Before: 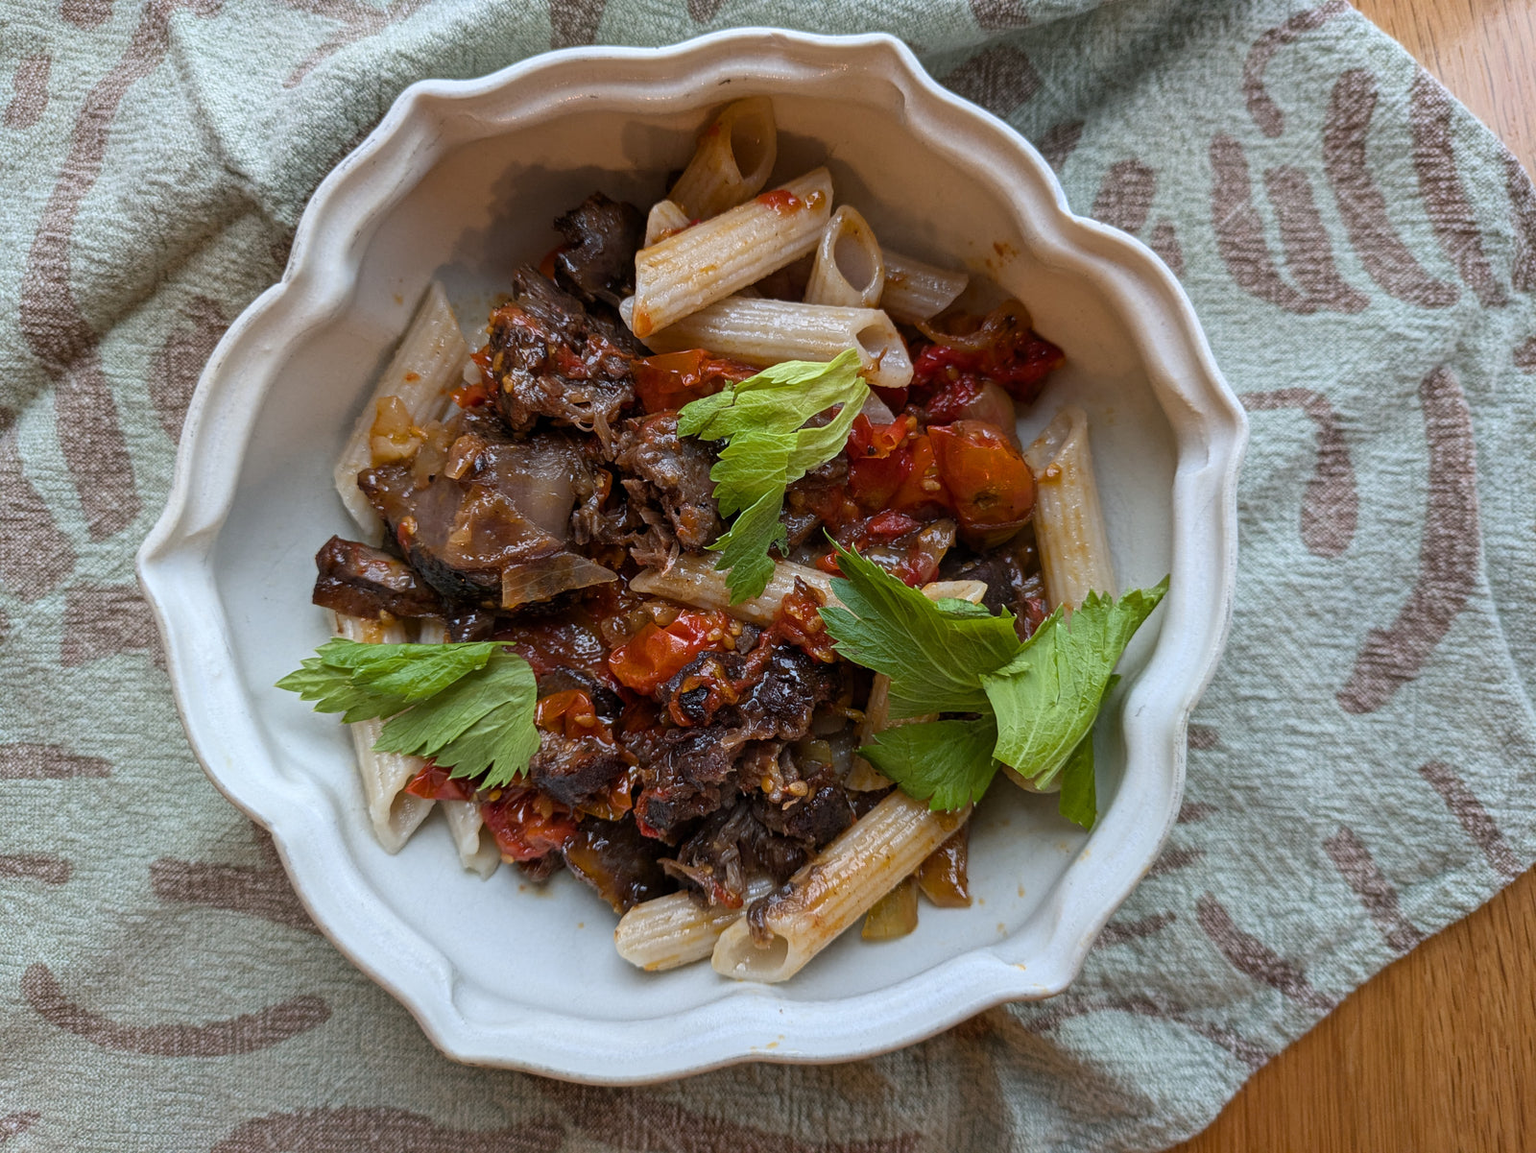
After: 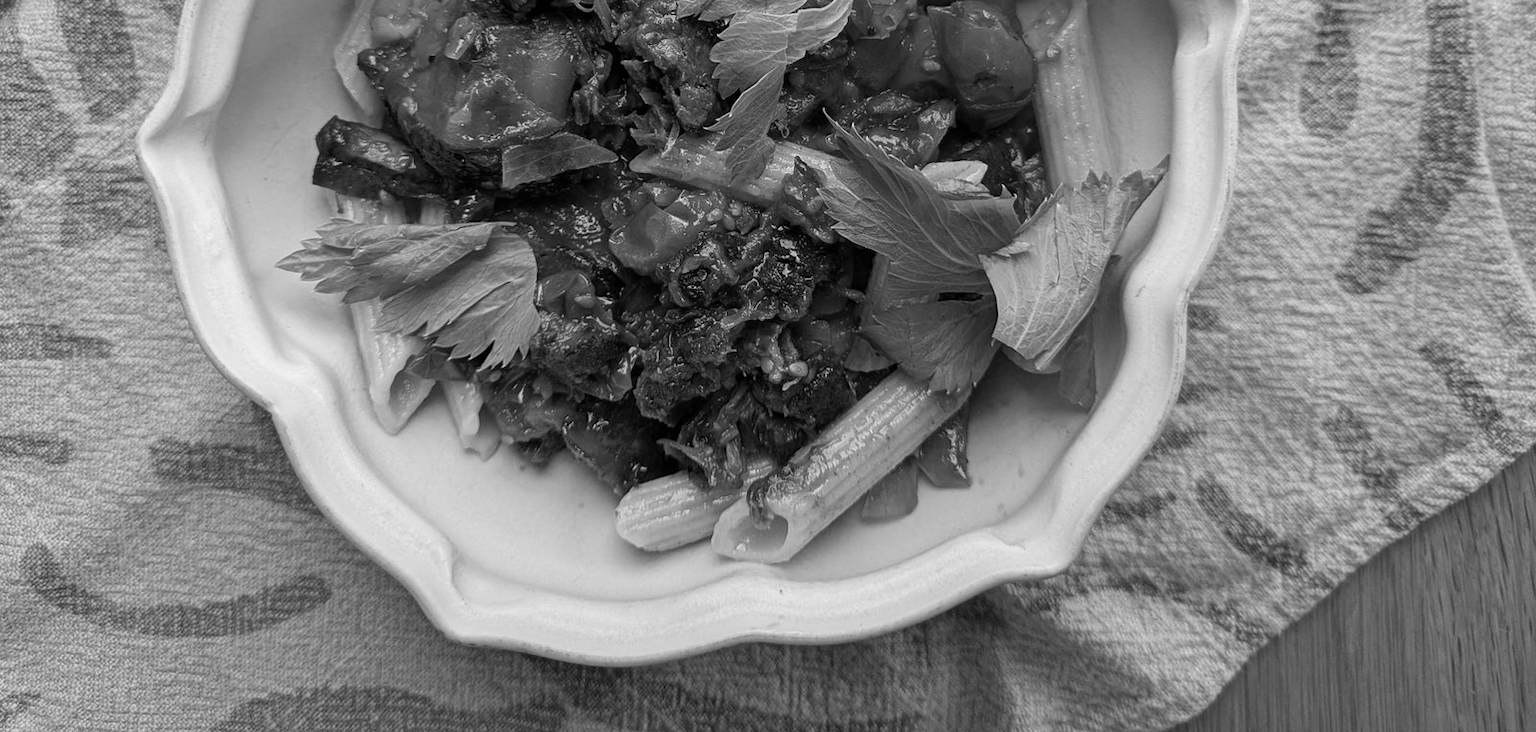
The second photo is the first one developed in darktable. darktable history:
crop and rotate: top 36.435%
monochrome: on, module defaults
velvia: on, module defaults
